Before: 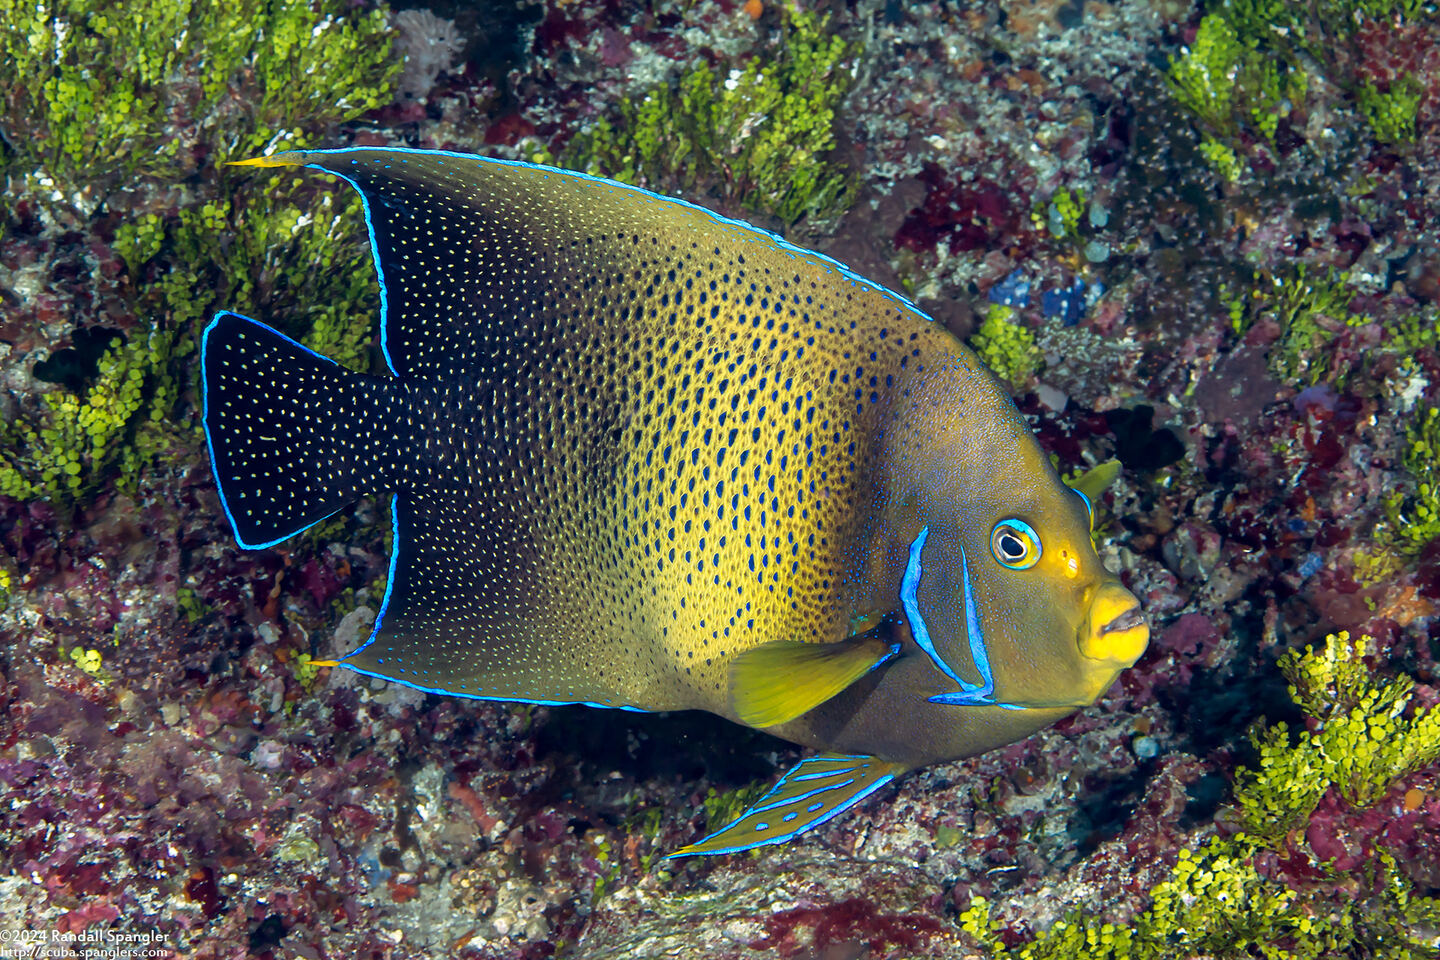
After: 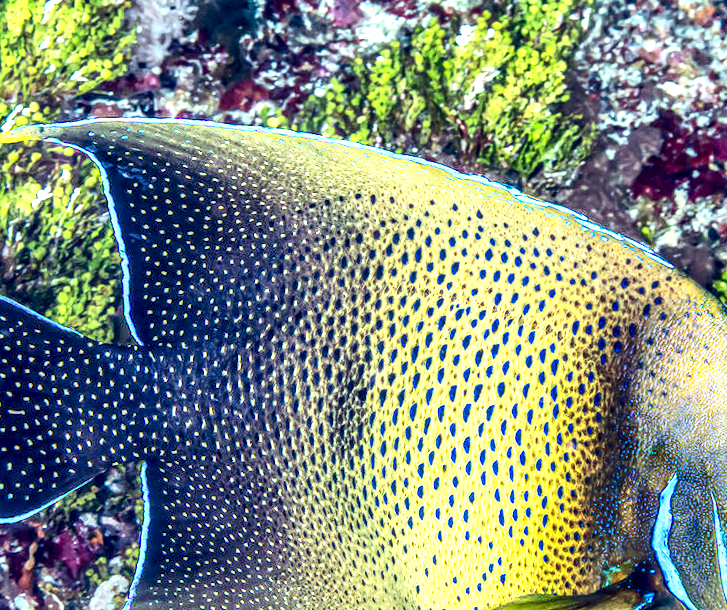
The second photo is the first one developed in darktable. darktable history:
white balance: red 0.967, blue 1.049
rotate and perspective: rotation -2.22°, lens shift (horizontal) -0.022, automatic cropping off
exposure: black level correction 0, exposure 1.015 EV, compensate exposure bias true, compensate highlight preservation false
base curve: curves: ch0 [(0, 0) (0.088, 0.125) (0.176, 0.251) (0.354, 0.501) (0.613, 0.749) (1, 0.877)], preserve colors none
local contrast: highlights 12%, shadows 38%, detail 183%, midtone range 0.471
crop: left 17.835%, top 7.675%, right 32.881%, bottom 32.213%
contrast brightness saturation: contrast 0.2, brightness 0.15, saturation 0.14
shadows and highlights: shadows 30.63, highlights -63.22, shadows color adjustment 98%, highlights color adjustment 58.61%, soften with gaussian
